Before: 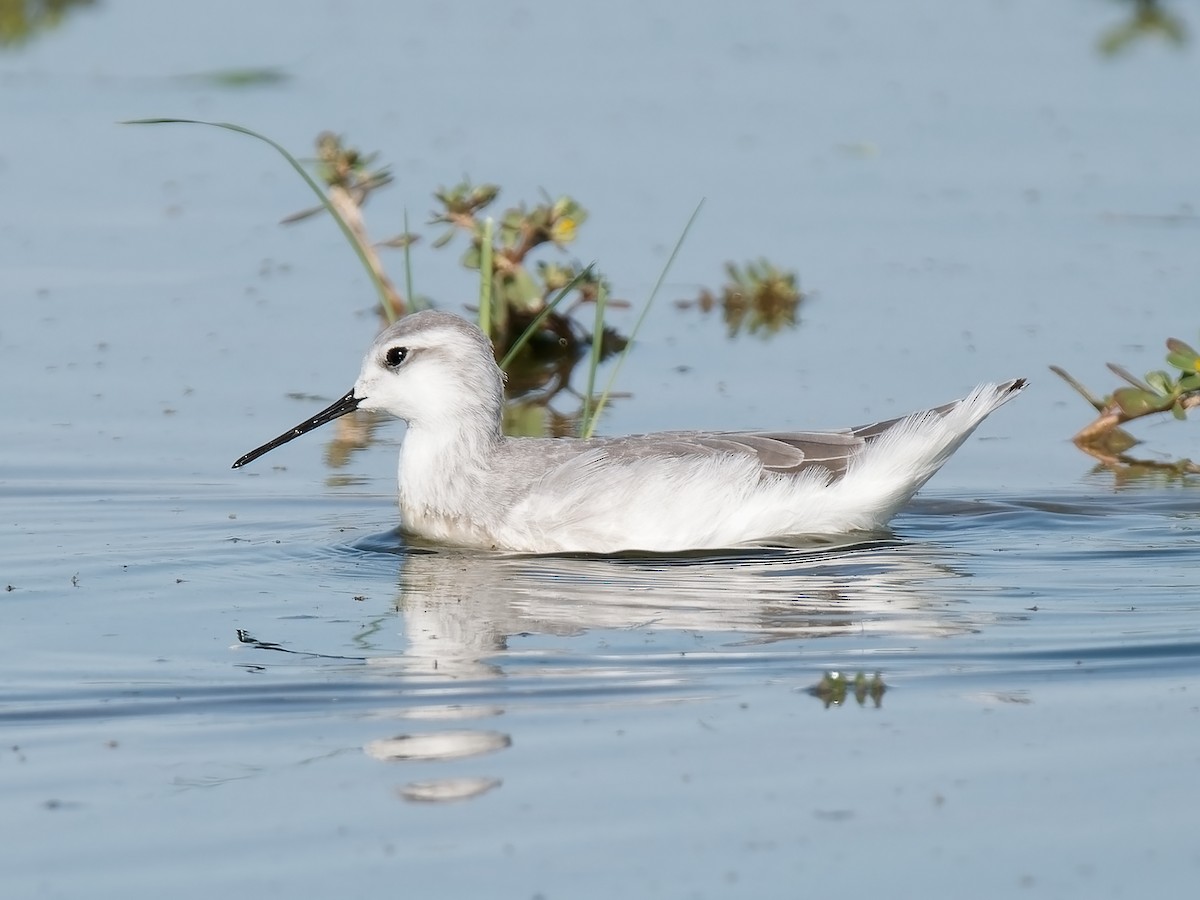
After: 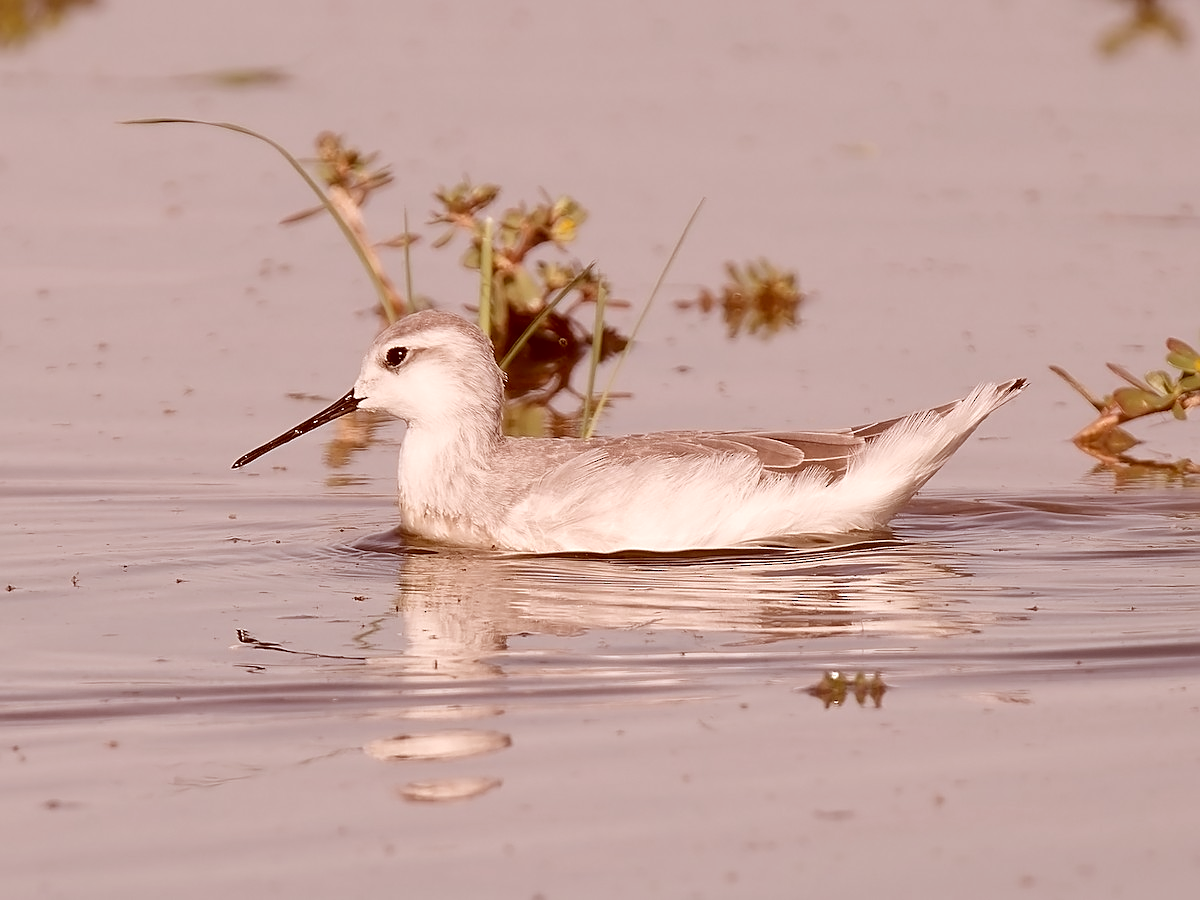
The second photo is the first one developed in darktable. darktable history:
sharpen: on, module defaults
color correction: highlights a* 9.14, highlights b* 8.58, shadows a* 39.46, shadows b* 39.58, saturation 0.808
